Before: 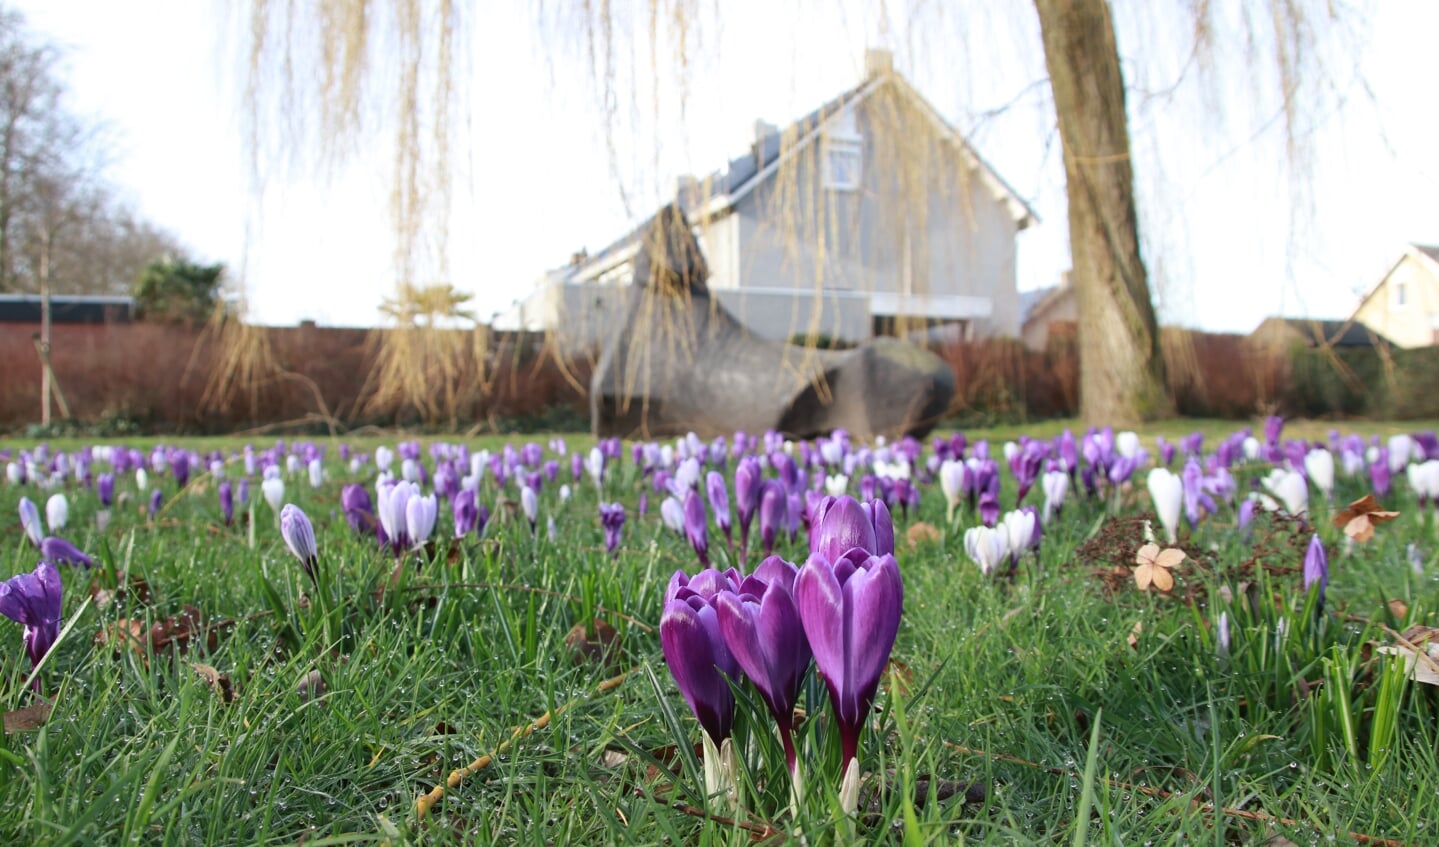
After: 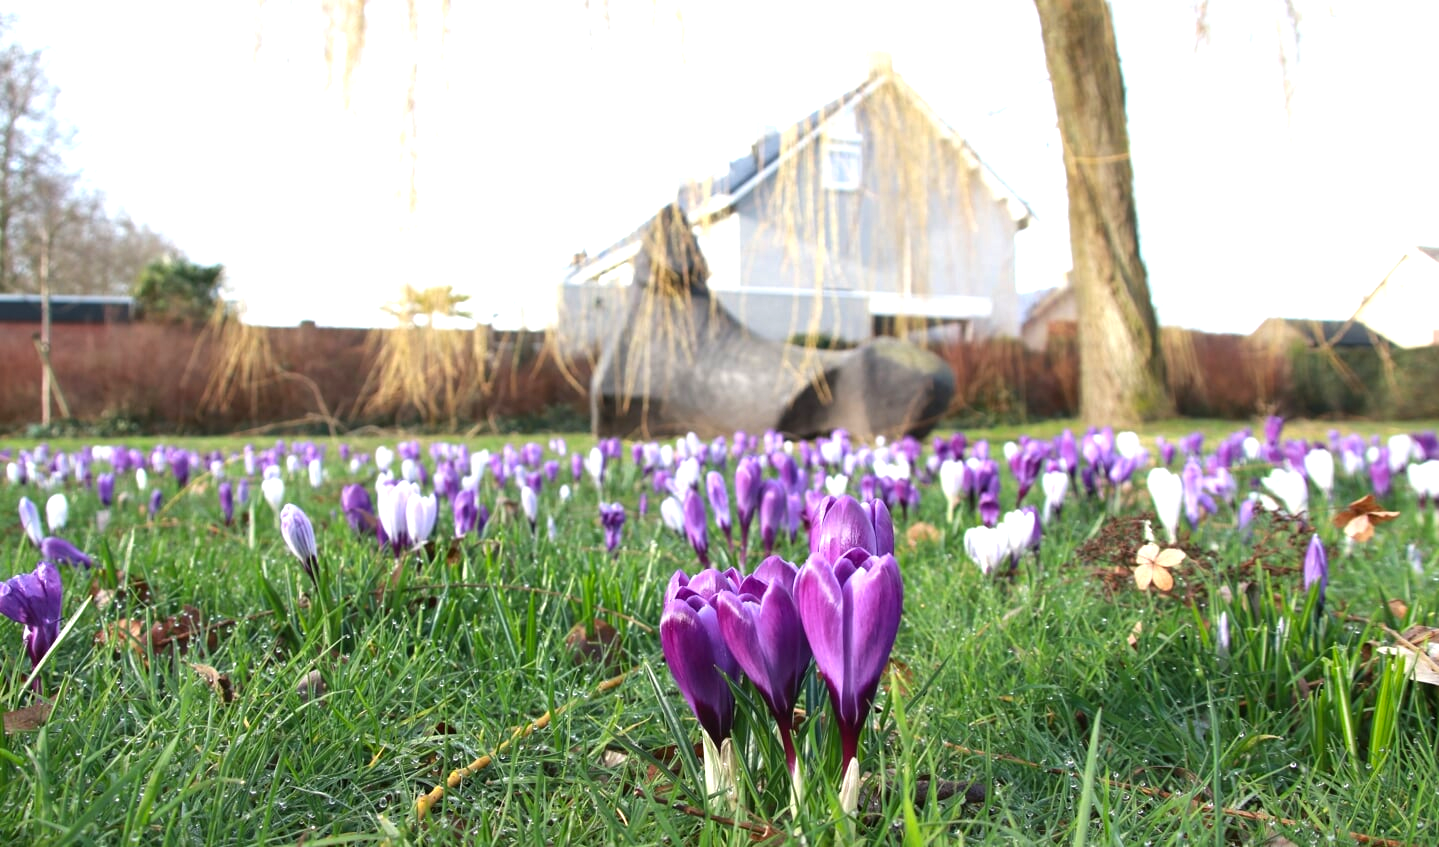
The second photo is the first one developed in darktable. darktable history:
color balance rgb: shadows fall-off 102.677%, perceptual saturation grading › global saturation 0.984%, perceptual brilliance grading › global brilliance 18.592%, mask middle-gray fulcrum 22.818%, global vibrance 9.662%
